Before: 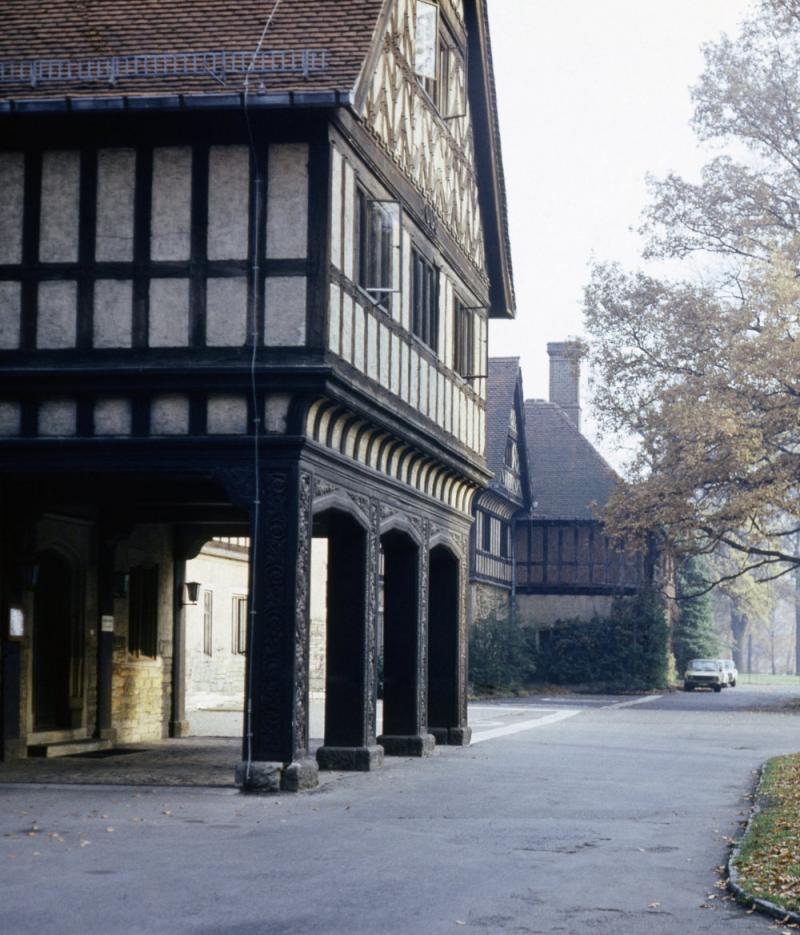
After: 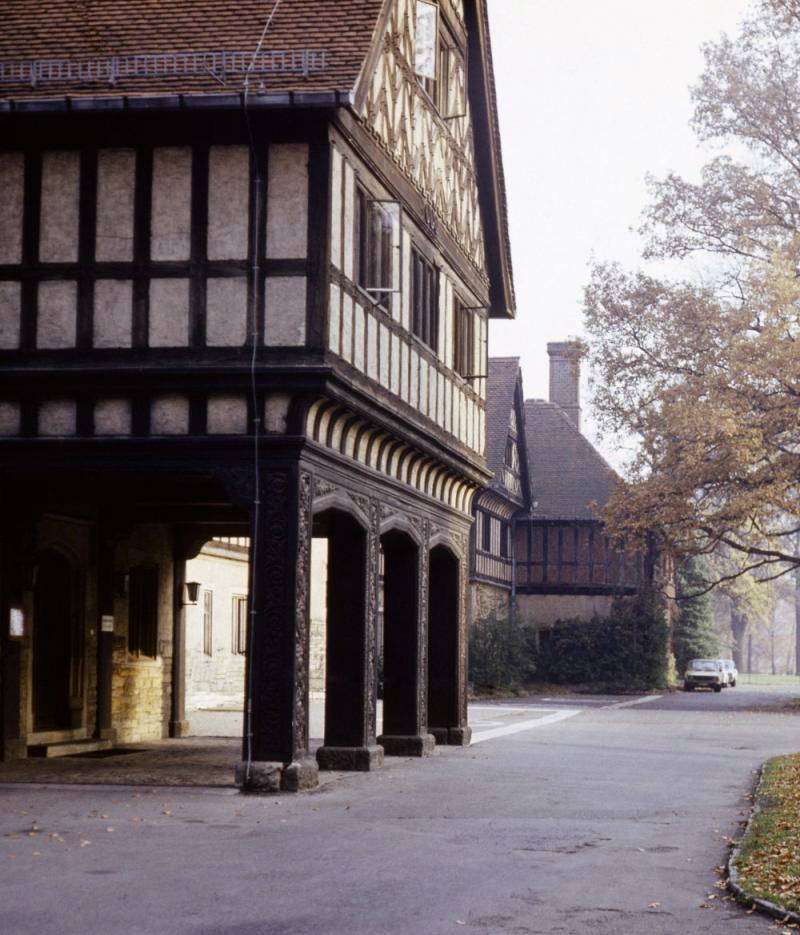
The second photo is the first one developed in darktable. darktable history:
rgb levels: mode RGB, independent channels, levels [[0, 0.5, 1], [0, 0.521, 1], [0, 0.536, 1]]
